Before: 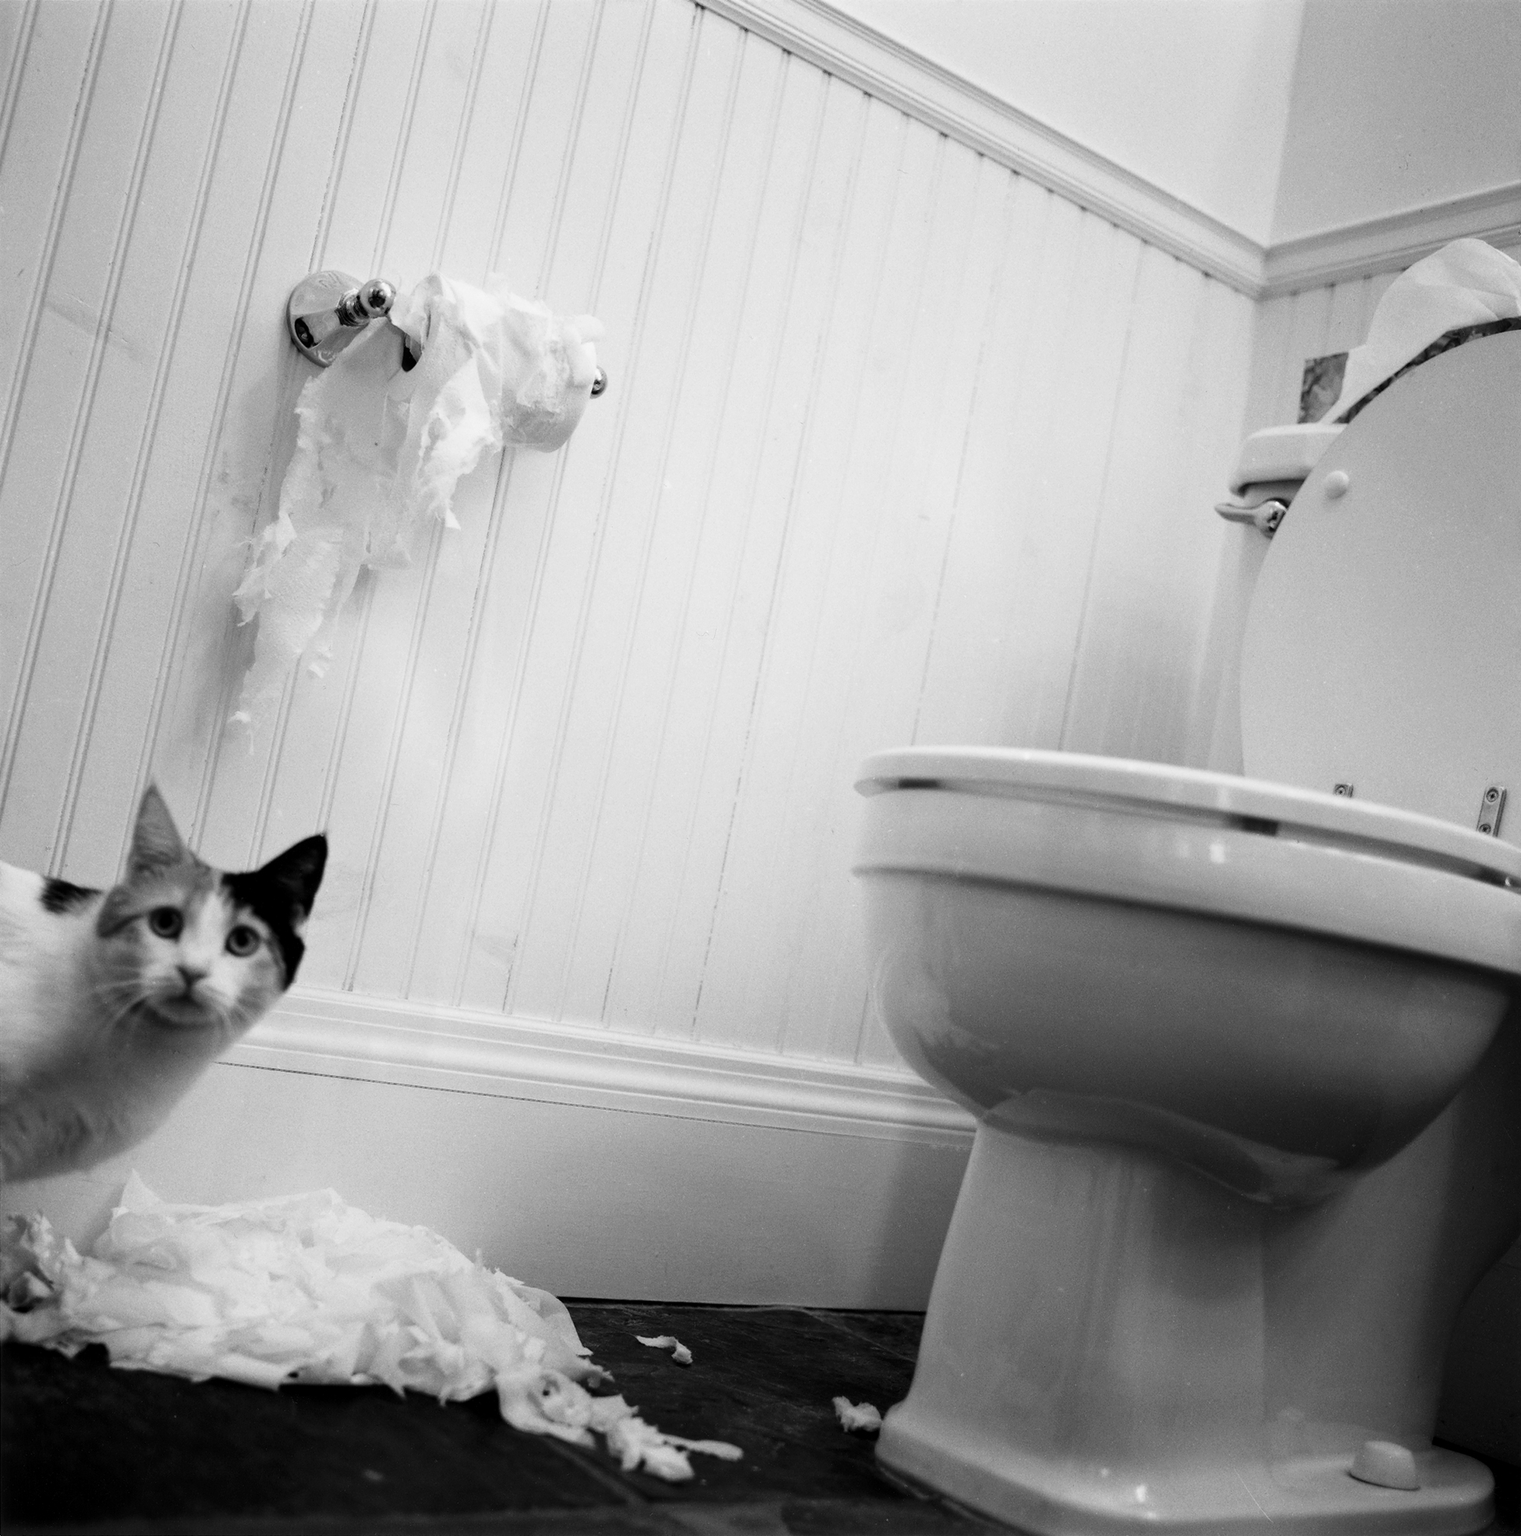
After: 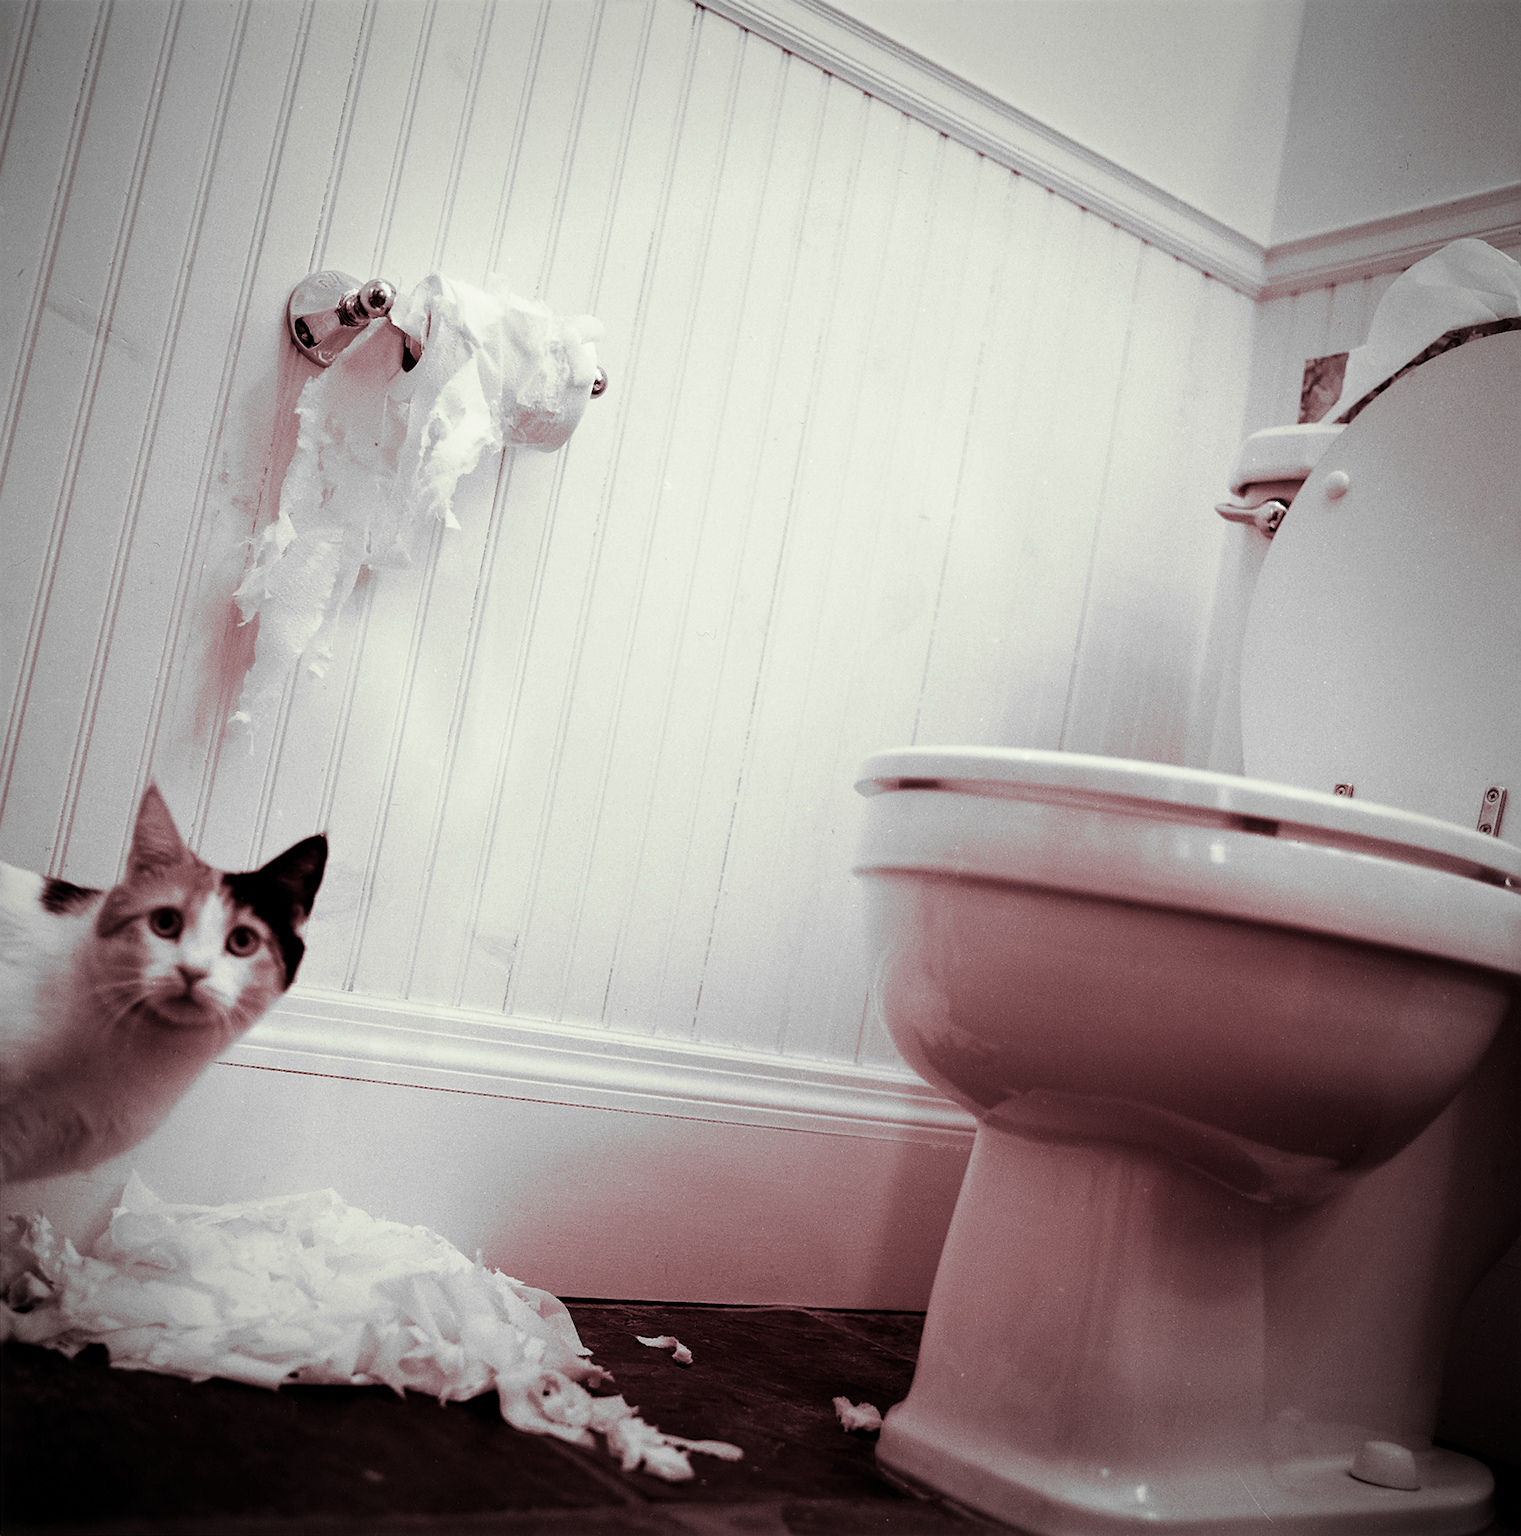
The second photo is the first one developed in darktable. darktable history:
split-toning: compress 20%
sharpen: on, module defaults
vignetting: fall-off start 74.49%, fall-off radius 65.9%, brightness -0.628, saturation -0.68
